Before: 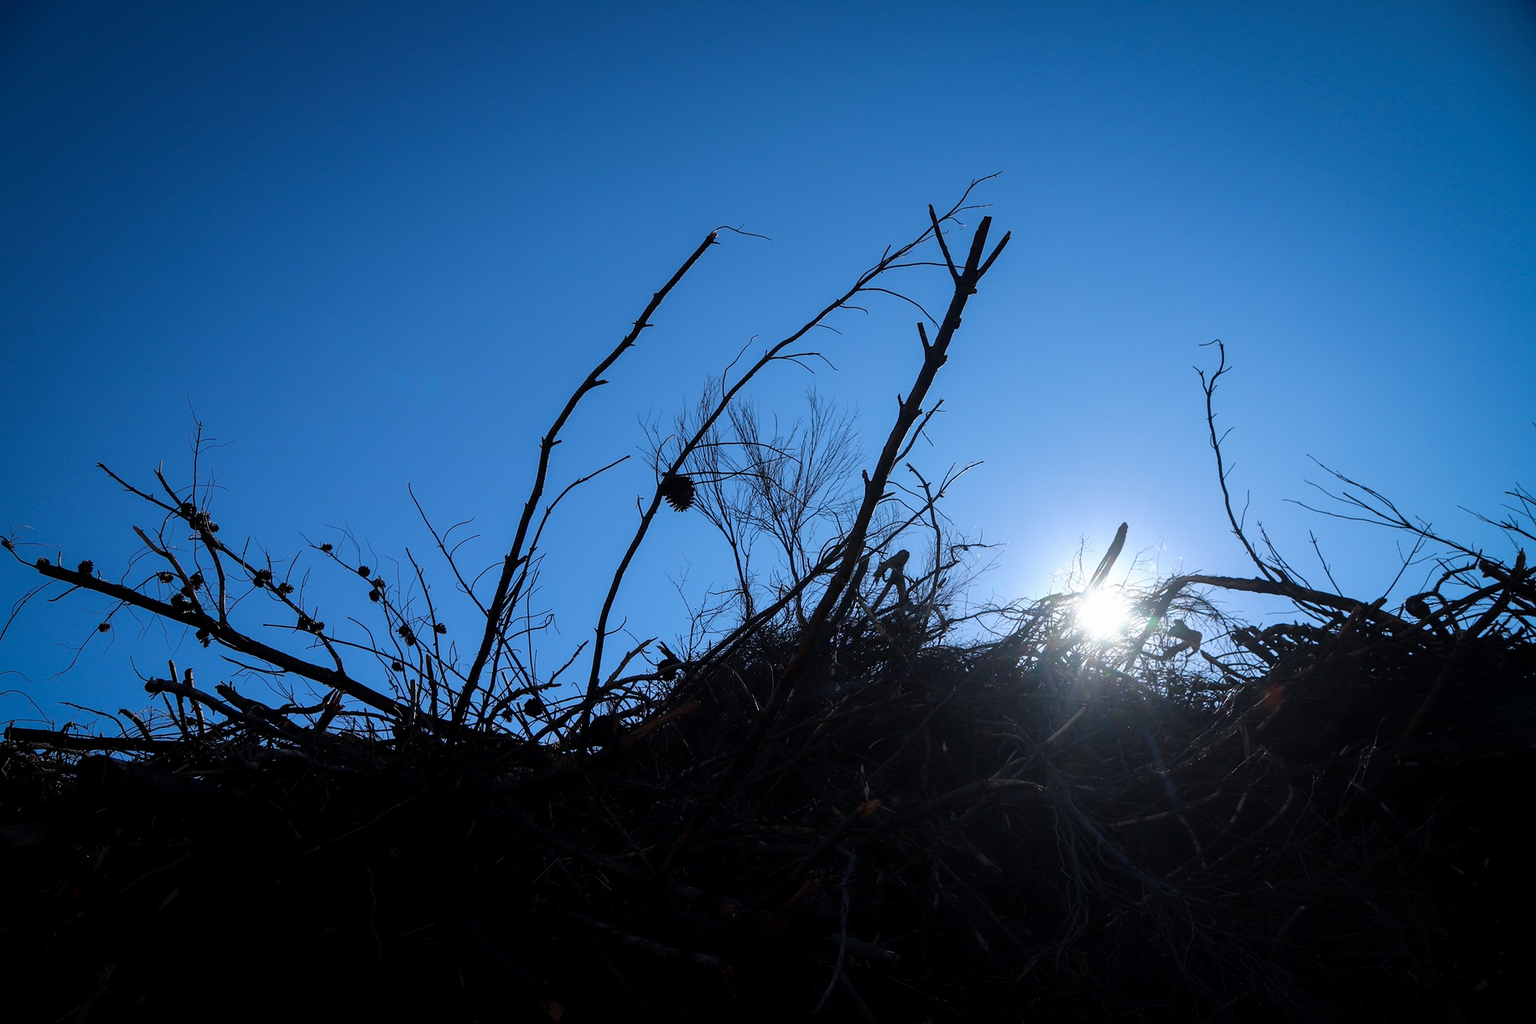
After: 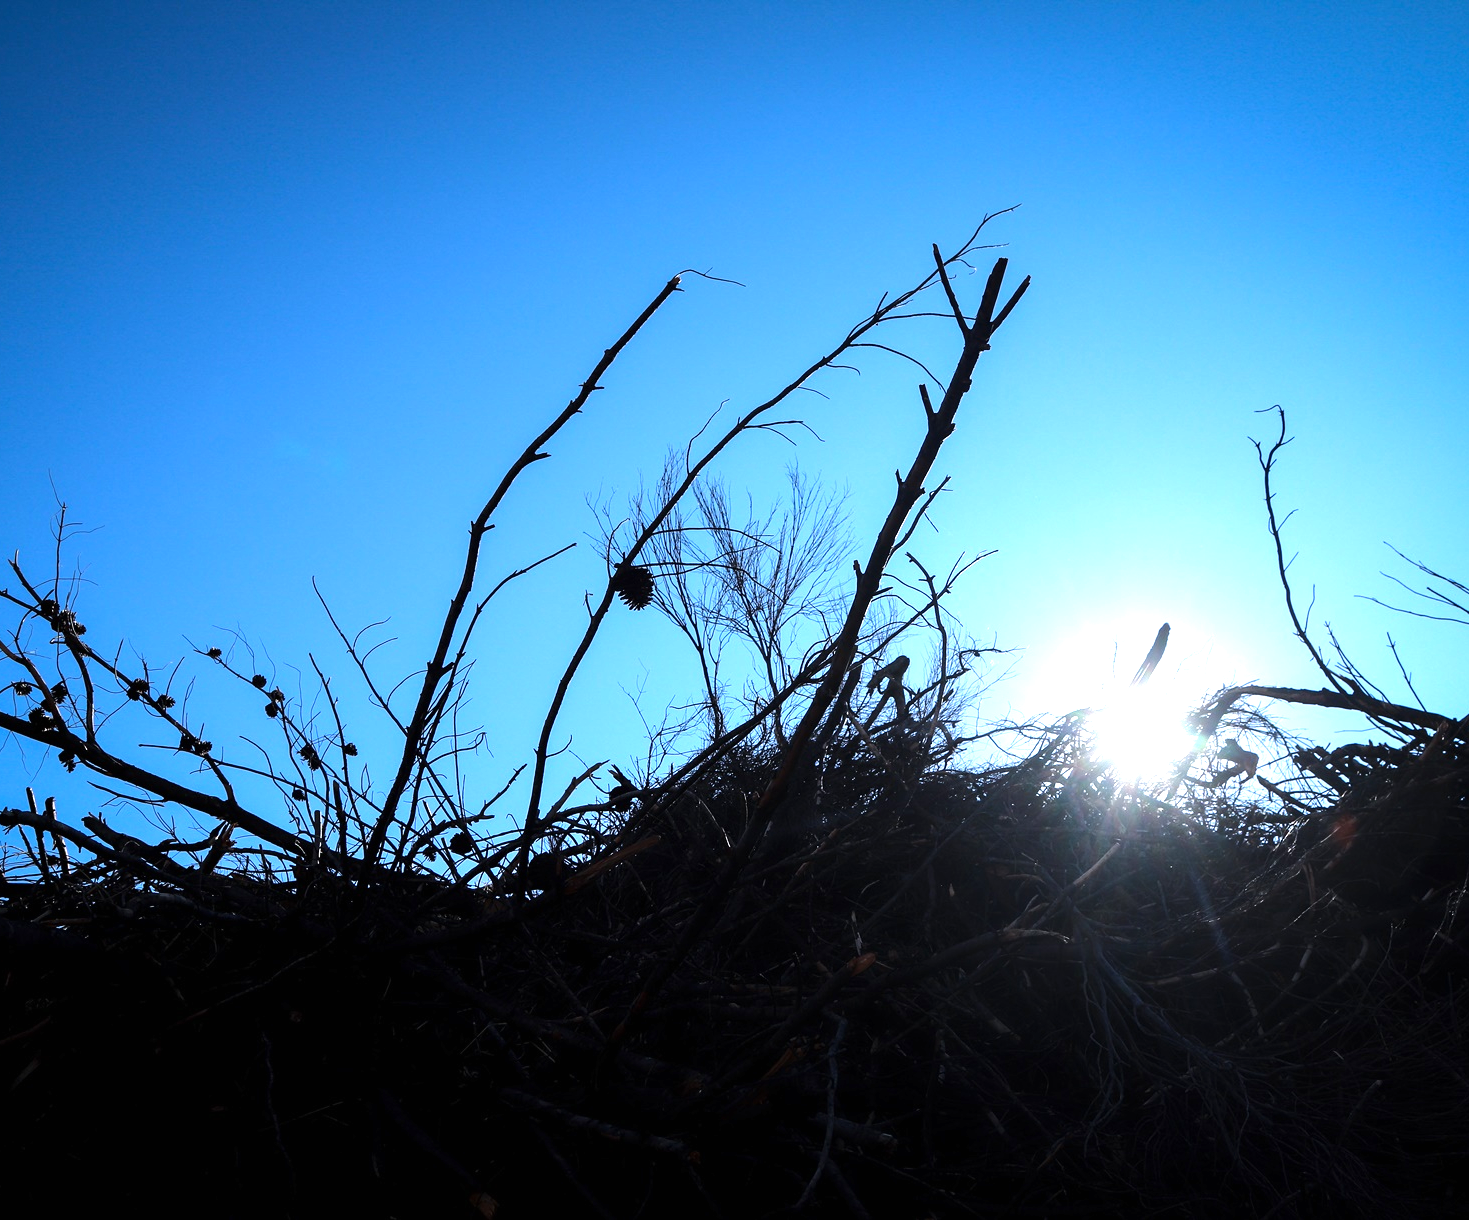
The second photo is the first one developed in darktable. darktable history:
exposure: black level correction 0, exposure 0.9 EV, compensate highlight preservation false
crop and rotate: left 9.597%, right 10.195%
tone equalizer: -8 EV -0.417 EV, -7 EV -0.389 EV, -6 EV -0.333 EV, -5 EV -0.222 EV, -3 EV 0.222 EV, -2 EV 0.333 EV, -1 EV 0.389 EV, +0 EV 0.417 EV, edges refinement/feathering 500, mask exposure compensation -1.57 EV, preserve details no
